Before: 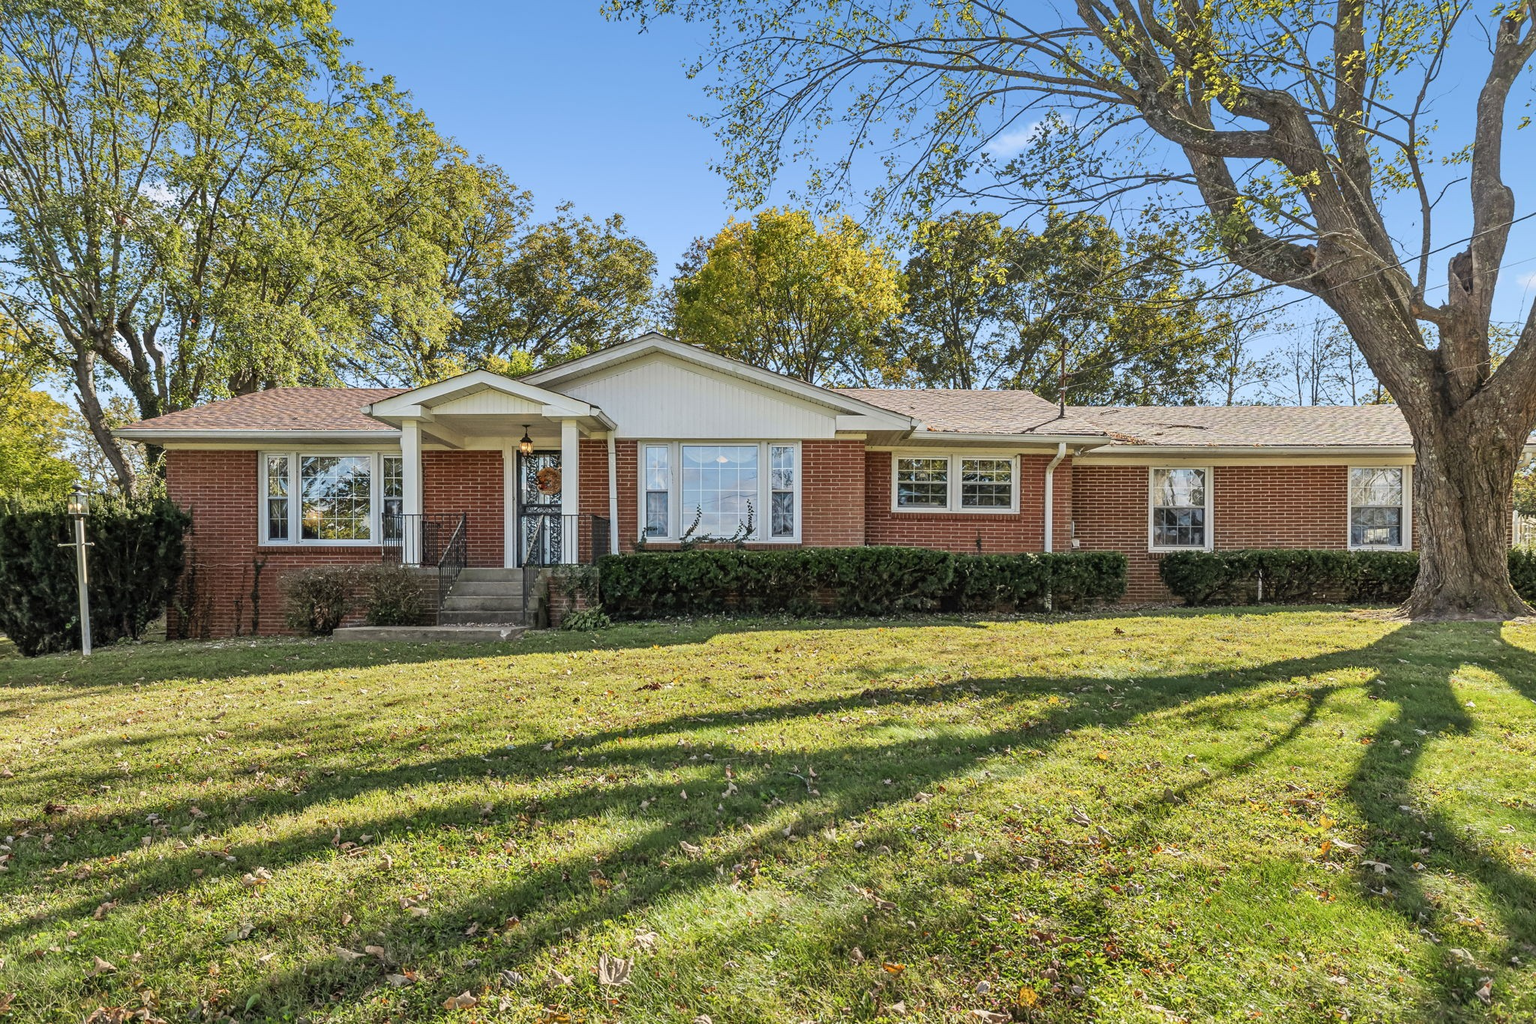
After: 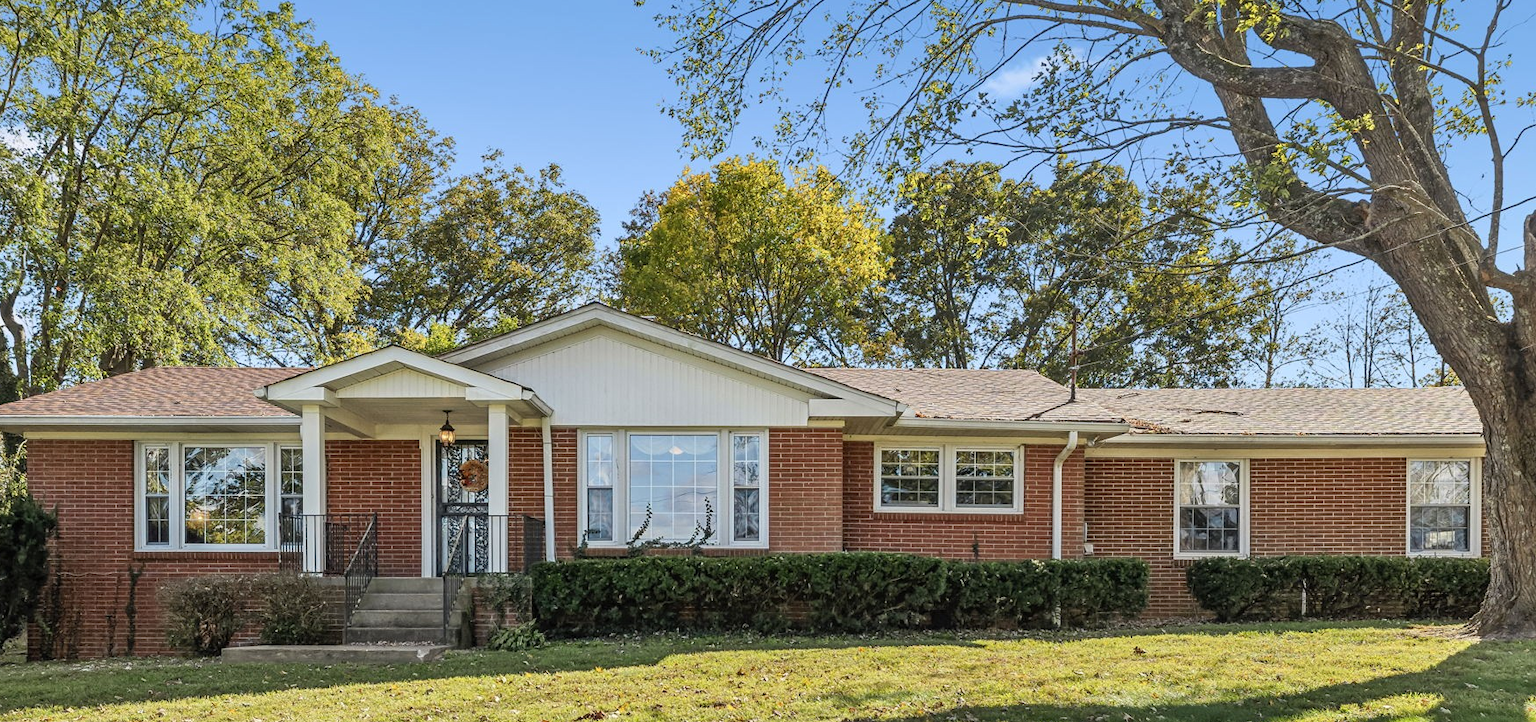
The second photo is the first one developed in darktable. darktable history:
tone equalizer: on, module defaults
crop and rotate: left 9.345%, top 7.22%, right 4.982%, bottom 32.331%
